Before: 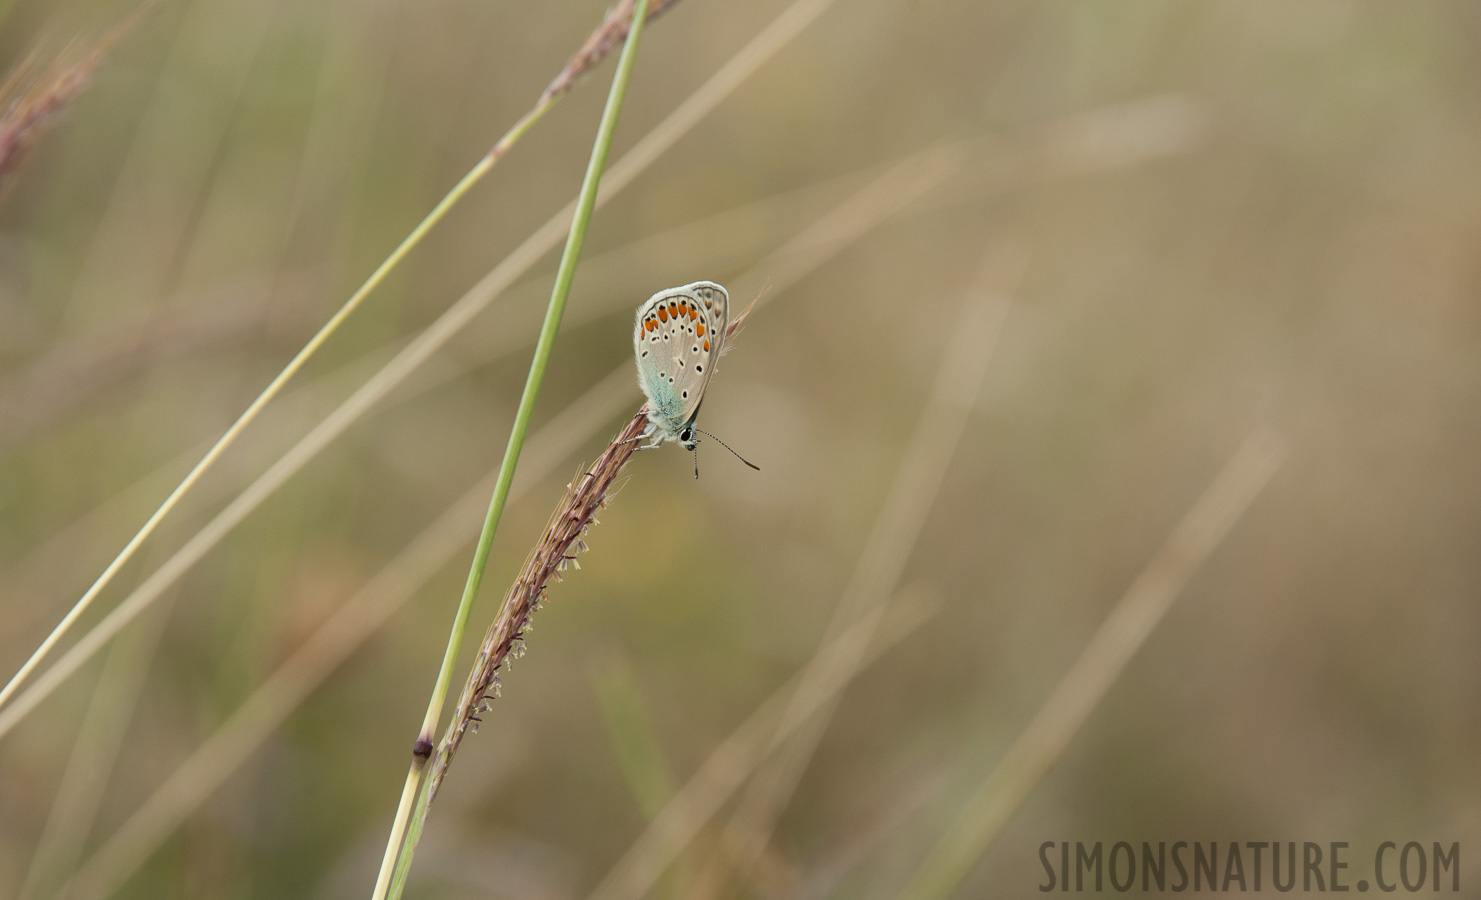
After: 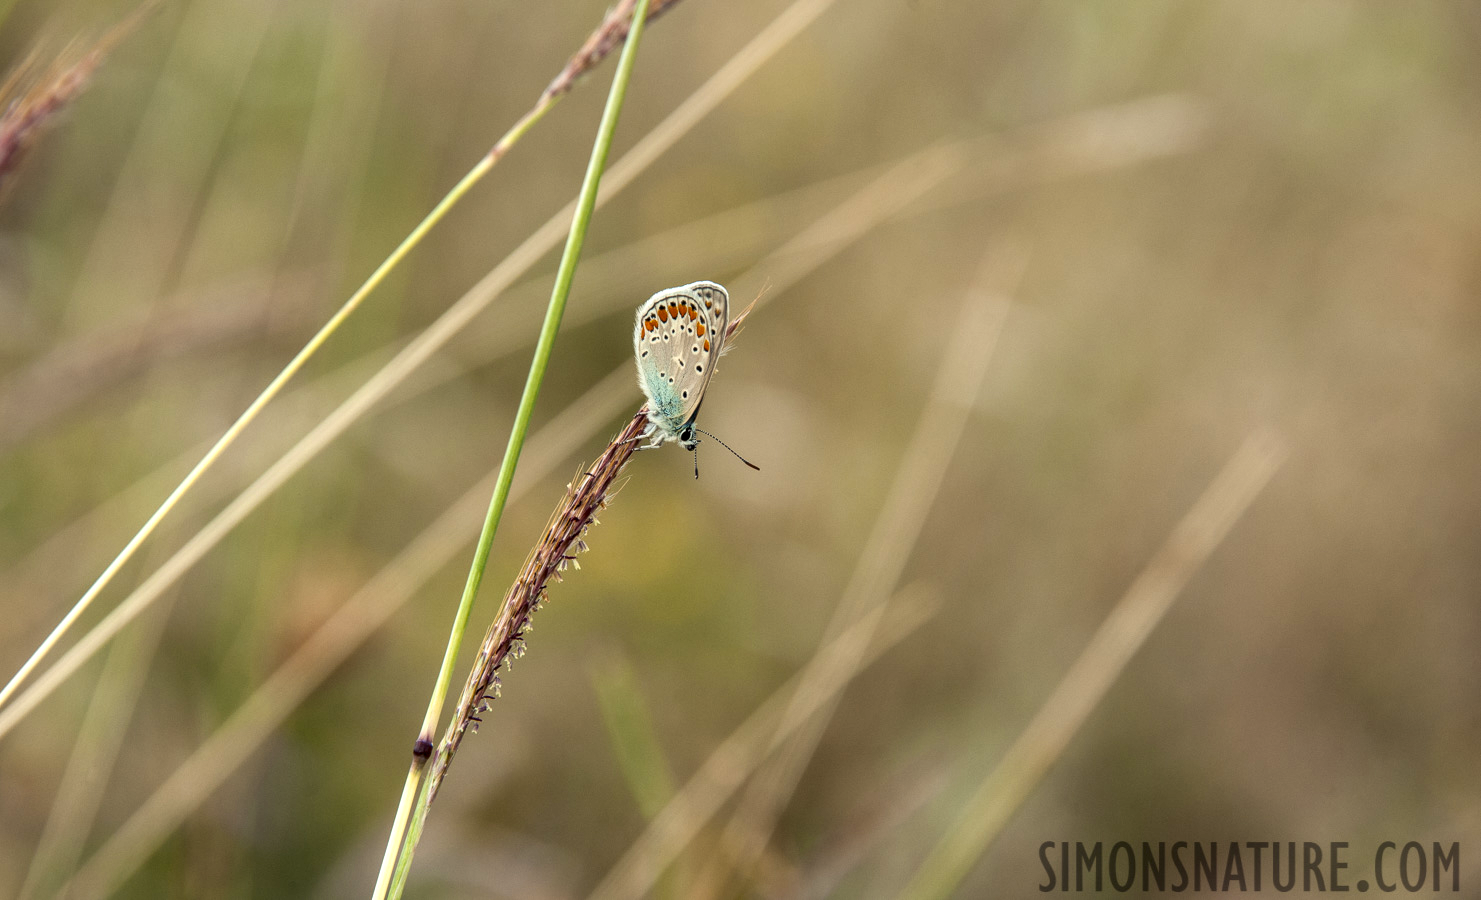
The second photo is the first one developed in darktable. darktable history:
color balance rgb: shadows lift › luminance -21.327%, shadows lift › chroma 6.626%, shadows lift › hue 270.97°, perceptual saturation grading › global saturation 15.12%, perceptual brilliance grading › global brilliance 3.621%, global vibrance 20%
local contrast: detail 160%
